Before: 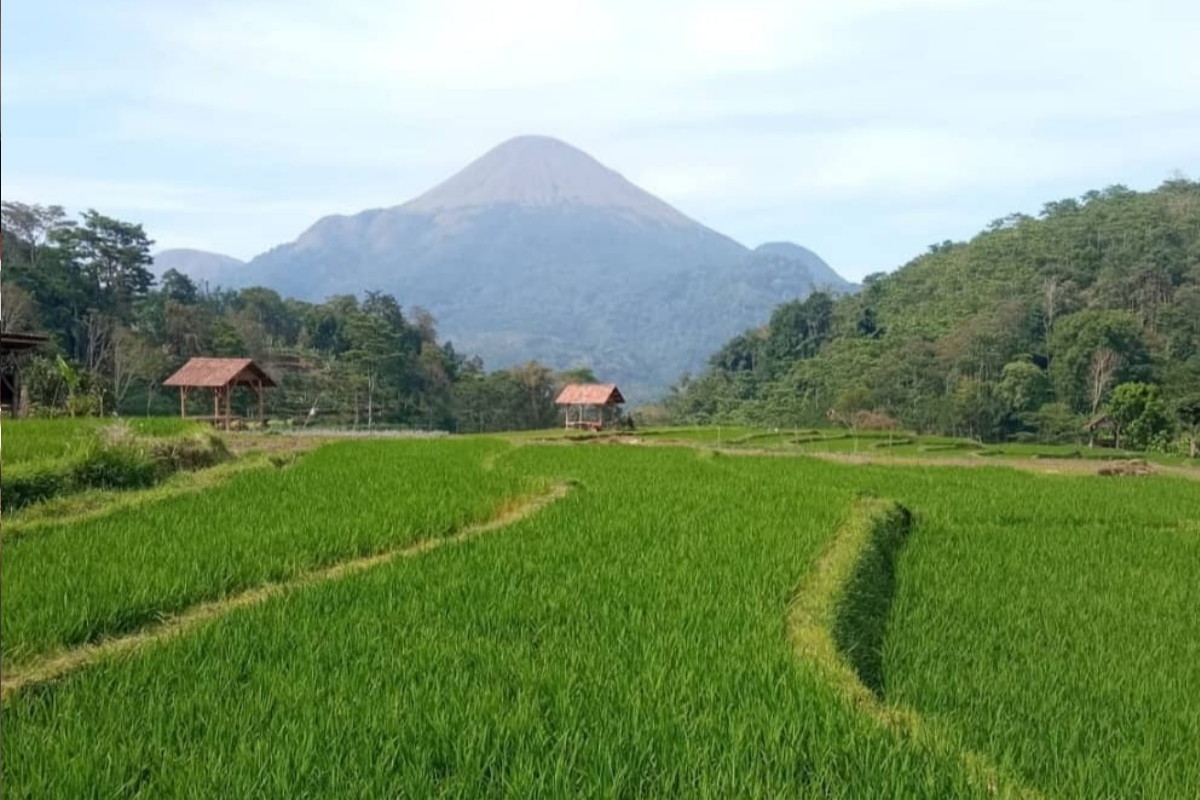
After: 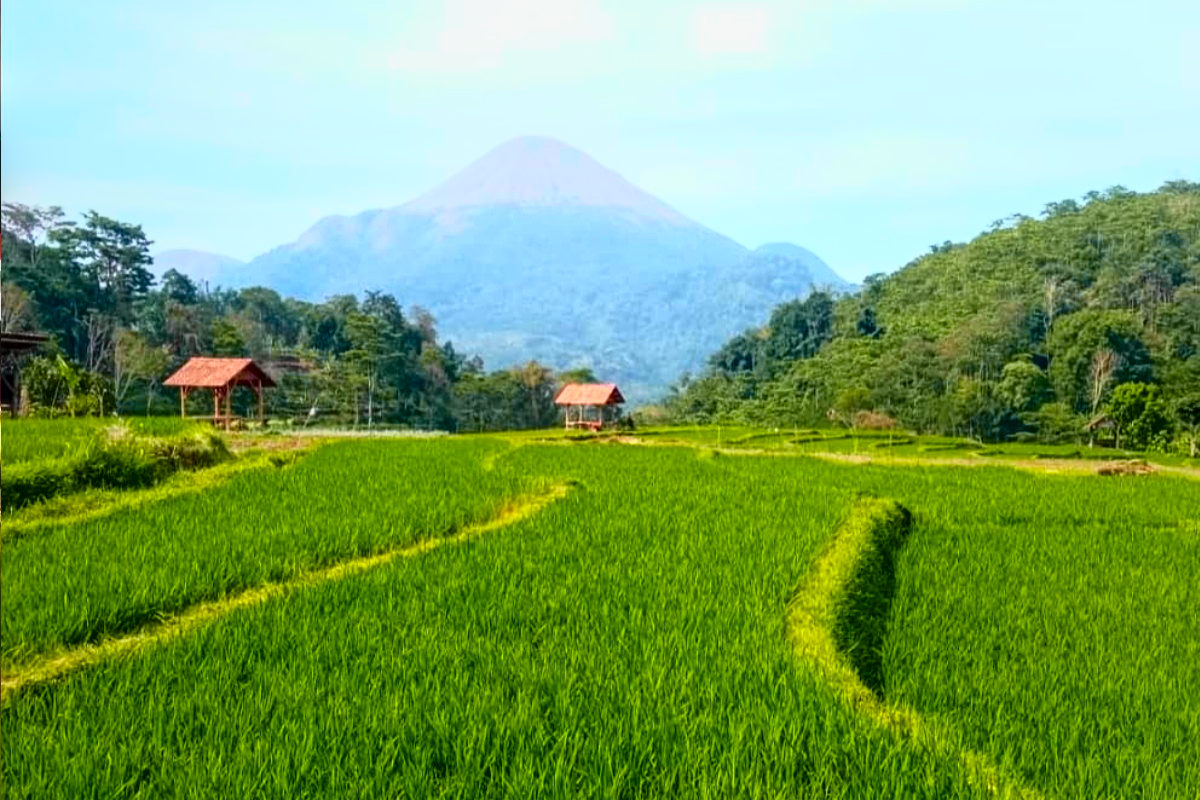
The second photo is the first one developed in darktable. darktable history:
local contrast: on, module defaults
tone curve: curves: ch0 [(0, 0) (0.046, 0.031) (0.163, 0.114) (0.391, 0.432) (0.488, 0.561) (0.695, 0.839) (0.785, 0.904) (1, 0.965)]; ch1 [(0, 0) (0.248, 0.252) (0.427, 0.412) (0.482, 0.462) (0.499, 0.497) (0.518, 0.52) (0.535, 0.577) (0.585, 0.623) (0.679, 0.743) (0.788, 0.809) (1, 1)]; ch2 [(0, 0) (0.313, 0.262) (0.427, 0.417) (0.473, 0.47) (0.503, 0.503) (0.523, 0.515) (0.557, 0.596) (0.598, 0.646) (0.708, 0.771) (1, 1)], color space Lab, independent channels, preserve colors none
color balance rgb: linear chroma grading › global chroma 15%, perceptual saturation grading › global saturation 30%
